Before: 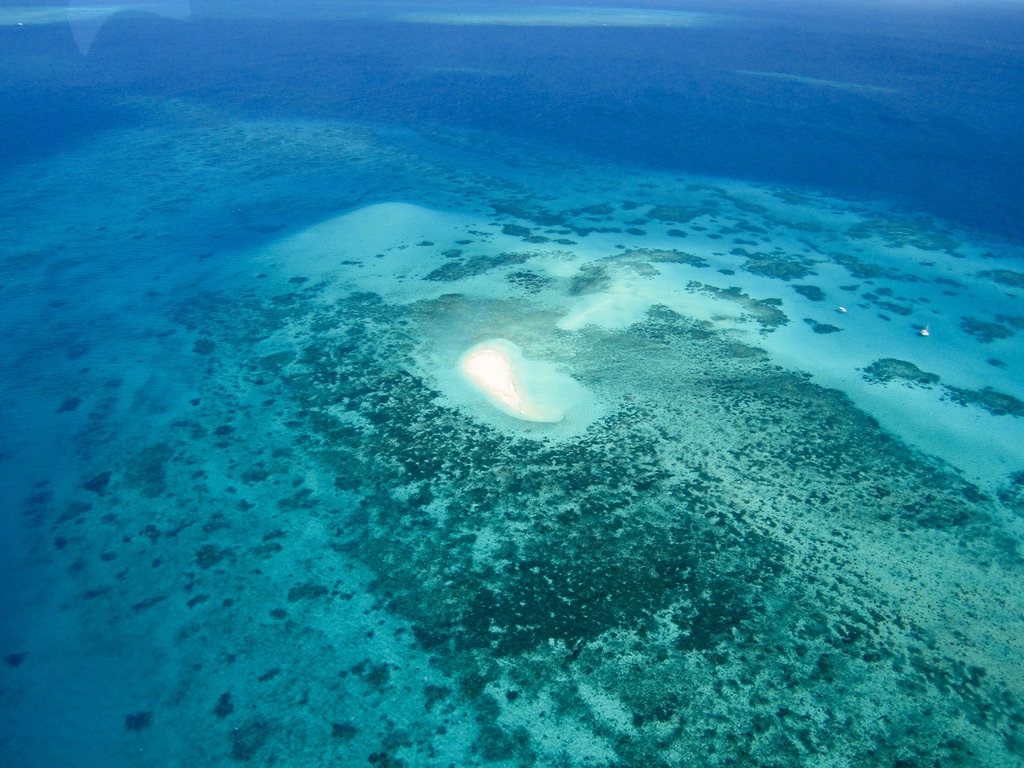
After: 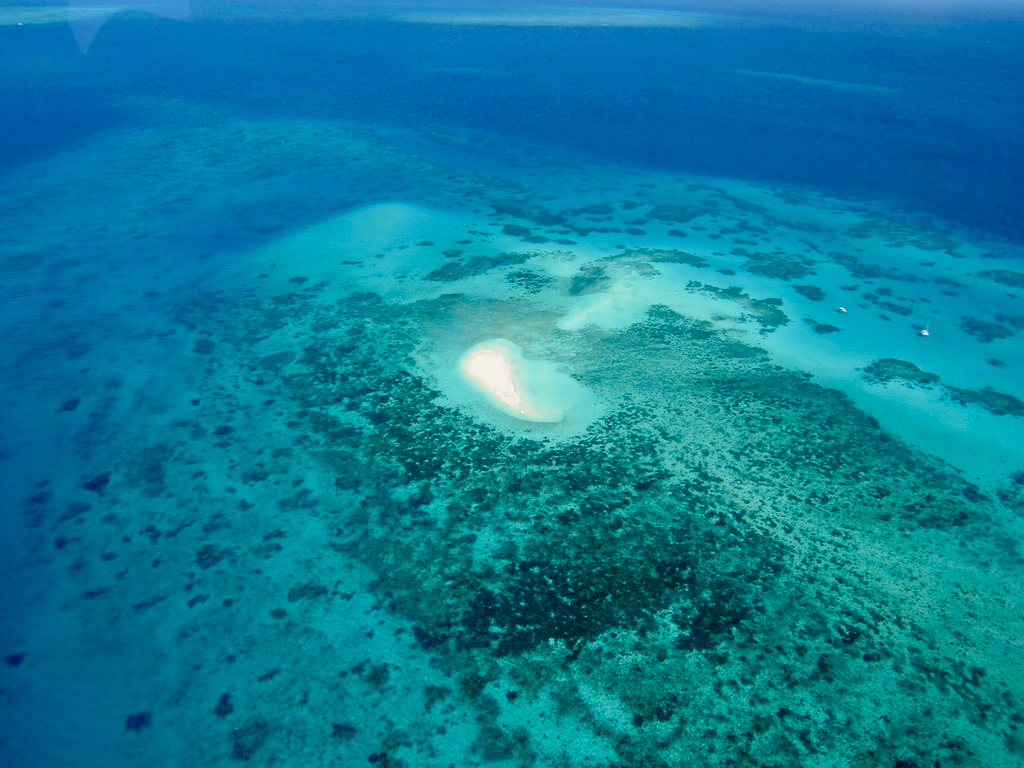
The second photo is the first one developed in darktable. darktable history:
tone curve: curves: ch0 [(0, 0.013) (0.181, 0.074) (0.337, 0.304) (0.498, 0.485) (0.78, 0.742) (0.993, 0.954)]; ch1 [(0, 0) (0.294, 0.184) (0.359, 0.34) (0.362, 0.35) (0.43, 0.41) (0.469, 0.463) (0.495, 0.502) (0.54, 0.563) (0.612, 0.641) (1, 1)]; ch2 [(0, 0) (0.44, 0.437) (0.495, 0.502) (0.524, 0.534) (0.557, 0.56) (0.634, 0.654) (0.728, 0.722) (1, 1)], preserve colors none
